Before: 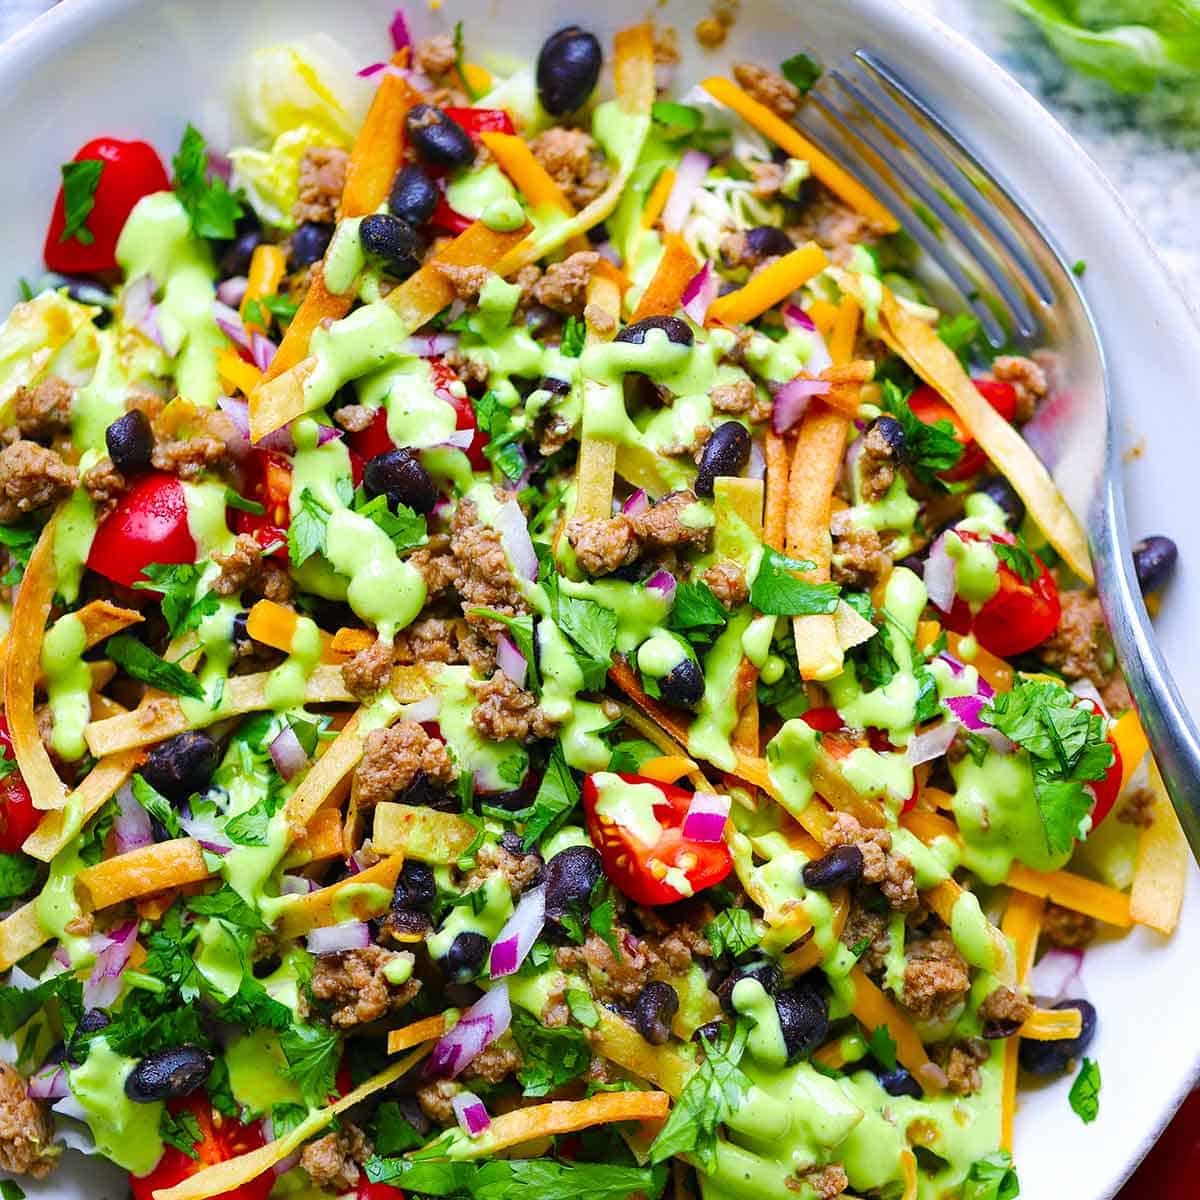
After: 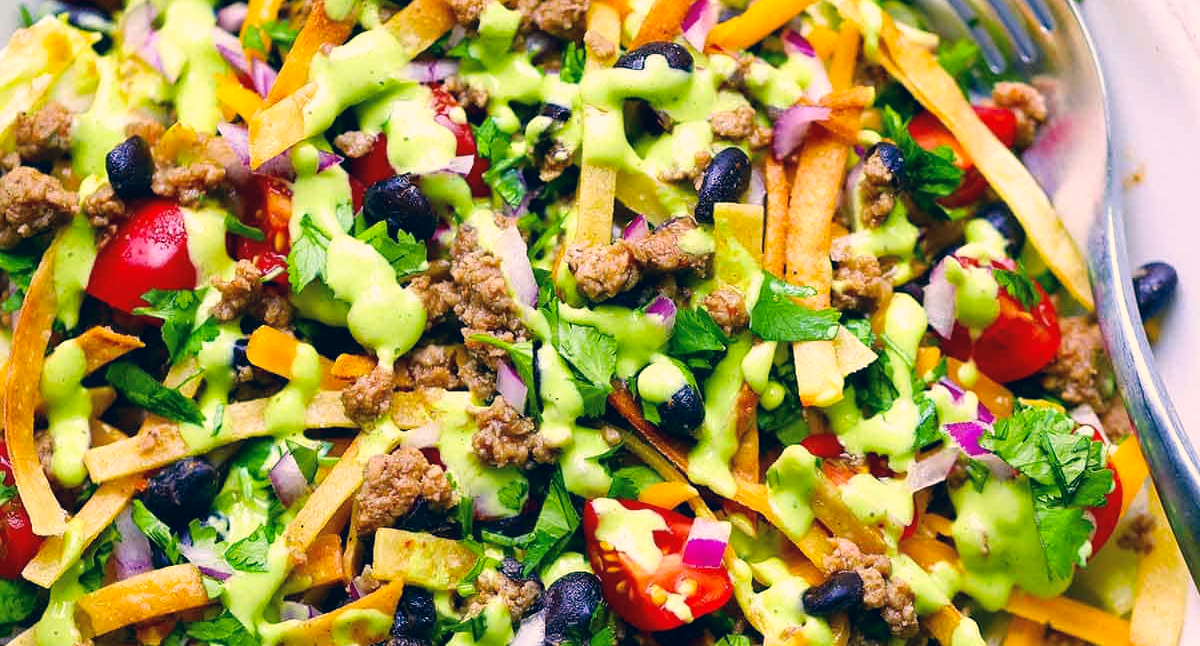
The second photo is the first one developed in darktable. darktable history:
color correction: highlights a* 10.34, highlights b* 14.29, shadows a* -9.64, shadows b* -14.86
shadows and highlights: shadows -29.82, highlights 30.61
crop and rotate: top 22.893%, bottom 23.204%
